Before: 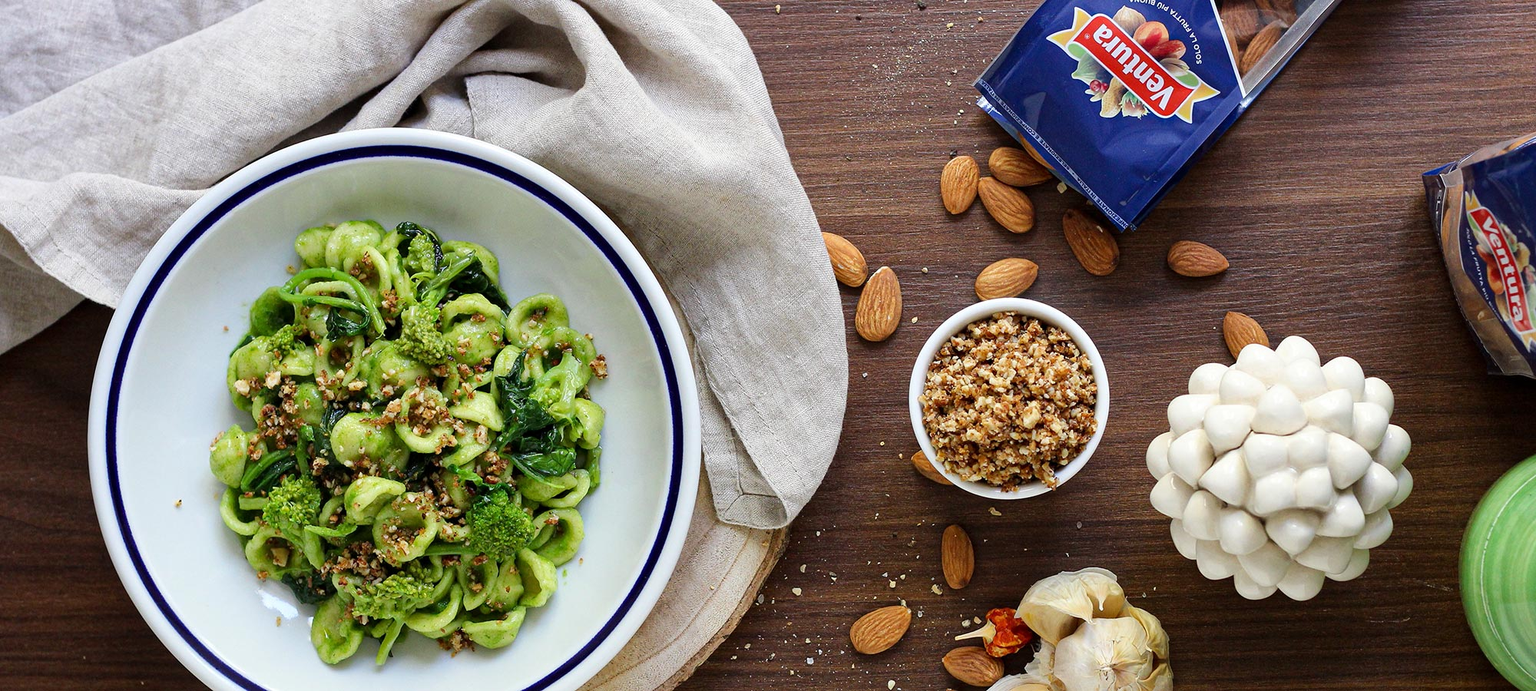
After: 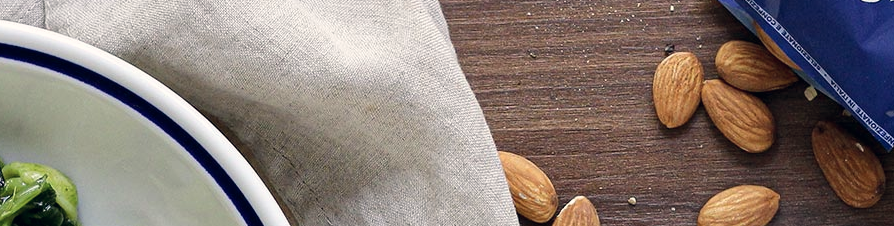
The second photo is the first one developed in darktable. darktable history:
crop: left 28.64%, top 16.832%, right 26.637%, bottom 58.055%
color correction: highlights a* 2.75, highlights b* 5, shadows a* -2.04, shadows b* -4.84, saturation 0.8
